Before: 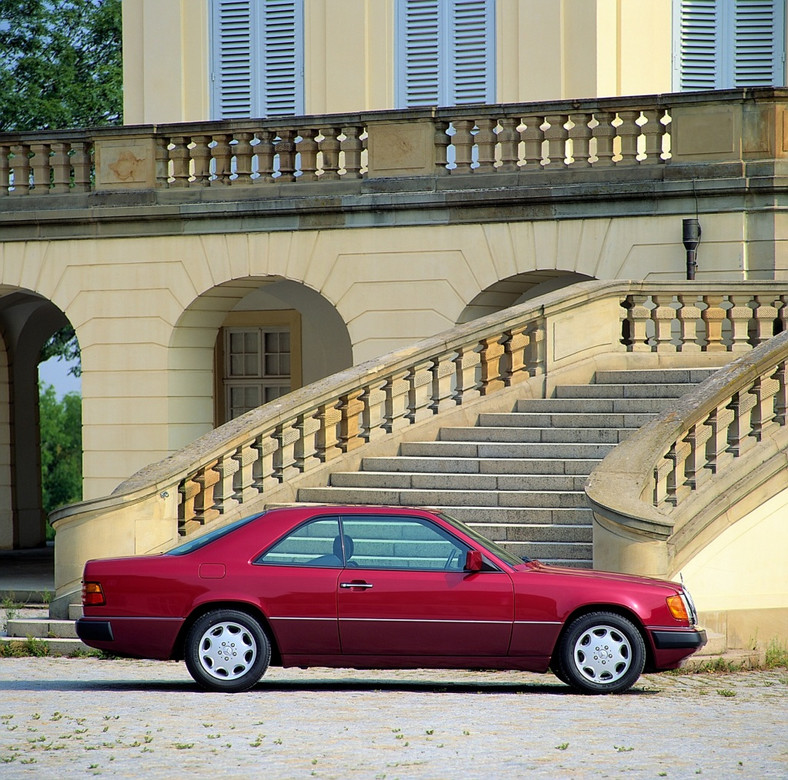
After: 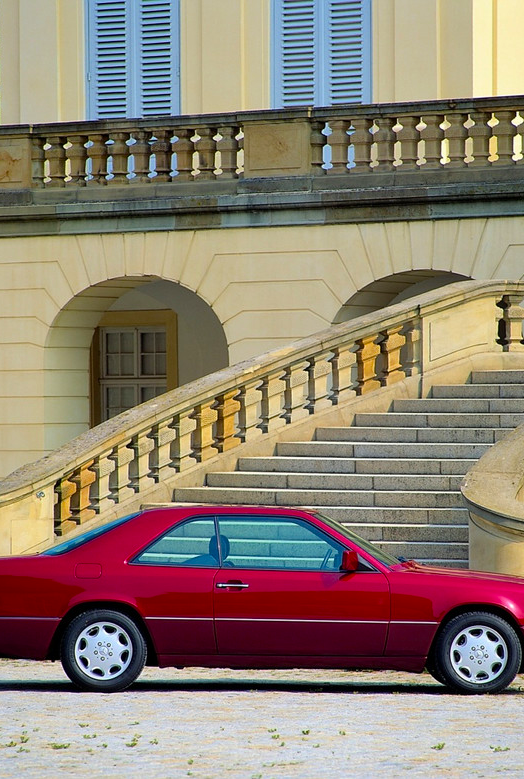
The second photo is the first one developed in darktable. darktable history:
color balance rgb: linear chroma grading › global chroma 14.79%, perceptual saturation grading › global saturation 8.899%, global vibrance -1.232%, saturation formula JzAzBz (2021)
crop and rotate: left 15.903%, right 17.562%
